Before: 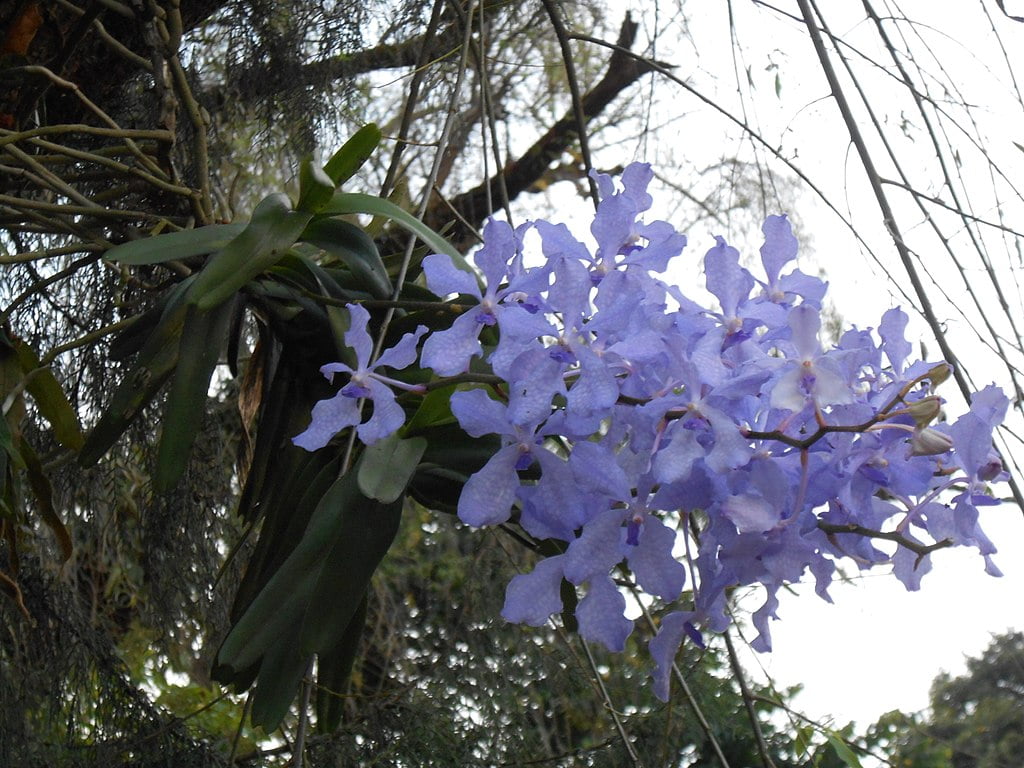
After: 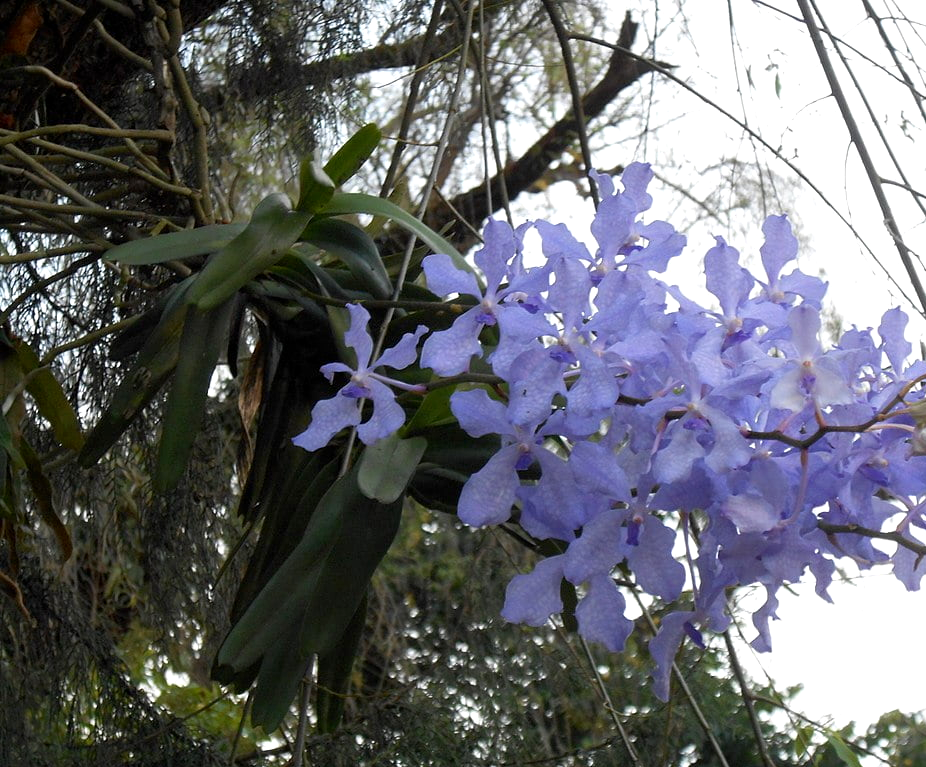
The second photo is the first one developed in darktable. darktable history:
crop: right 9.509%, bottom 0.031%
exposure: black level correction 0.002, exposure 0.15 EV, compensate highlight preservation false
